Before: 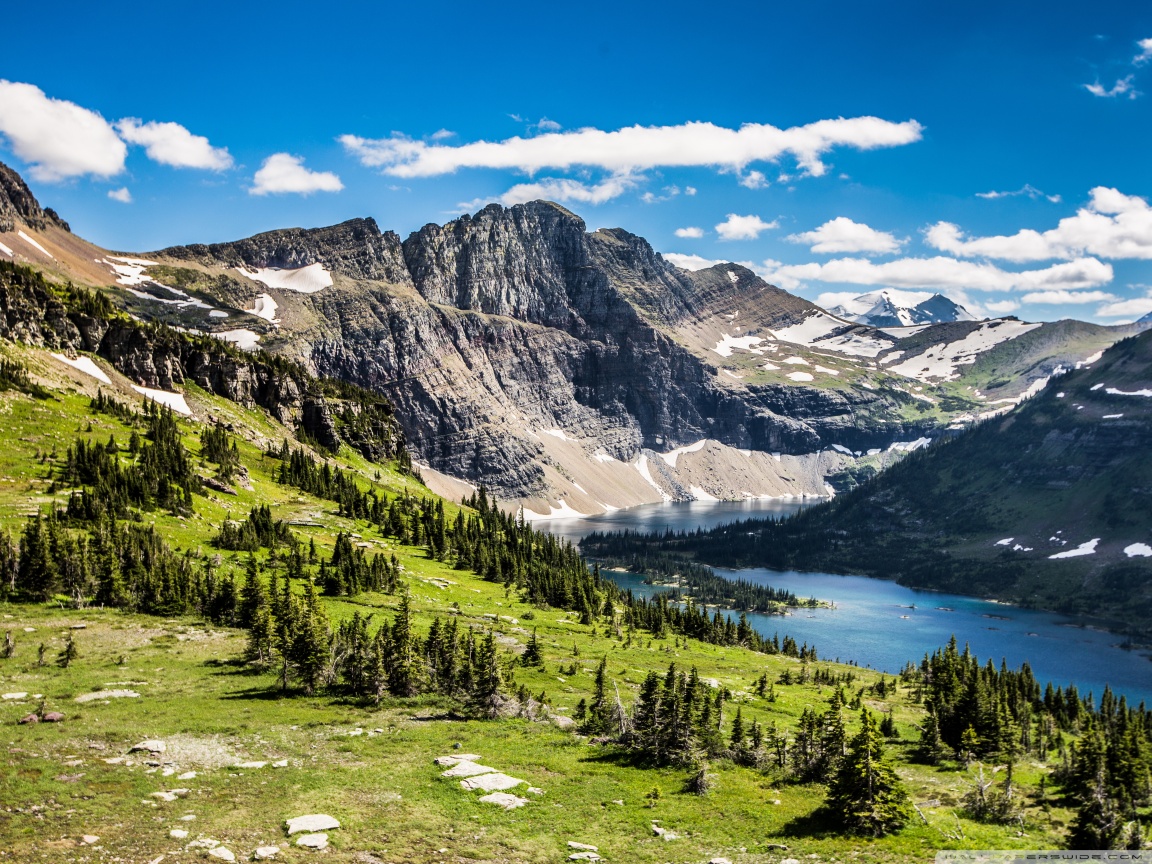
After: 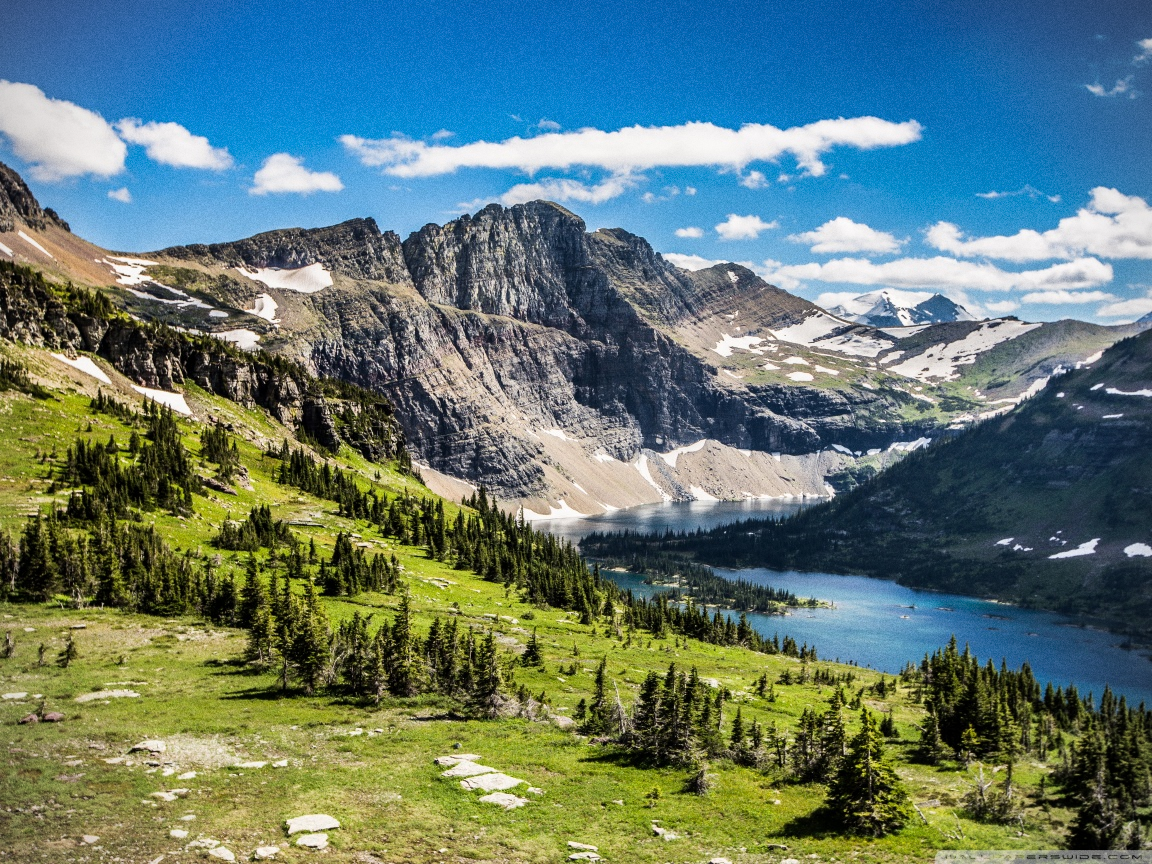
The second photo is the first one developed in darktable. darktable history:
vignetting: fall-off start 91.19%
grain: coarseness 0.09 ISO
